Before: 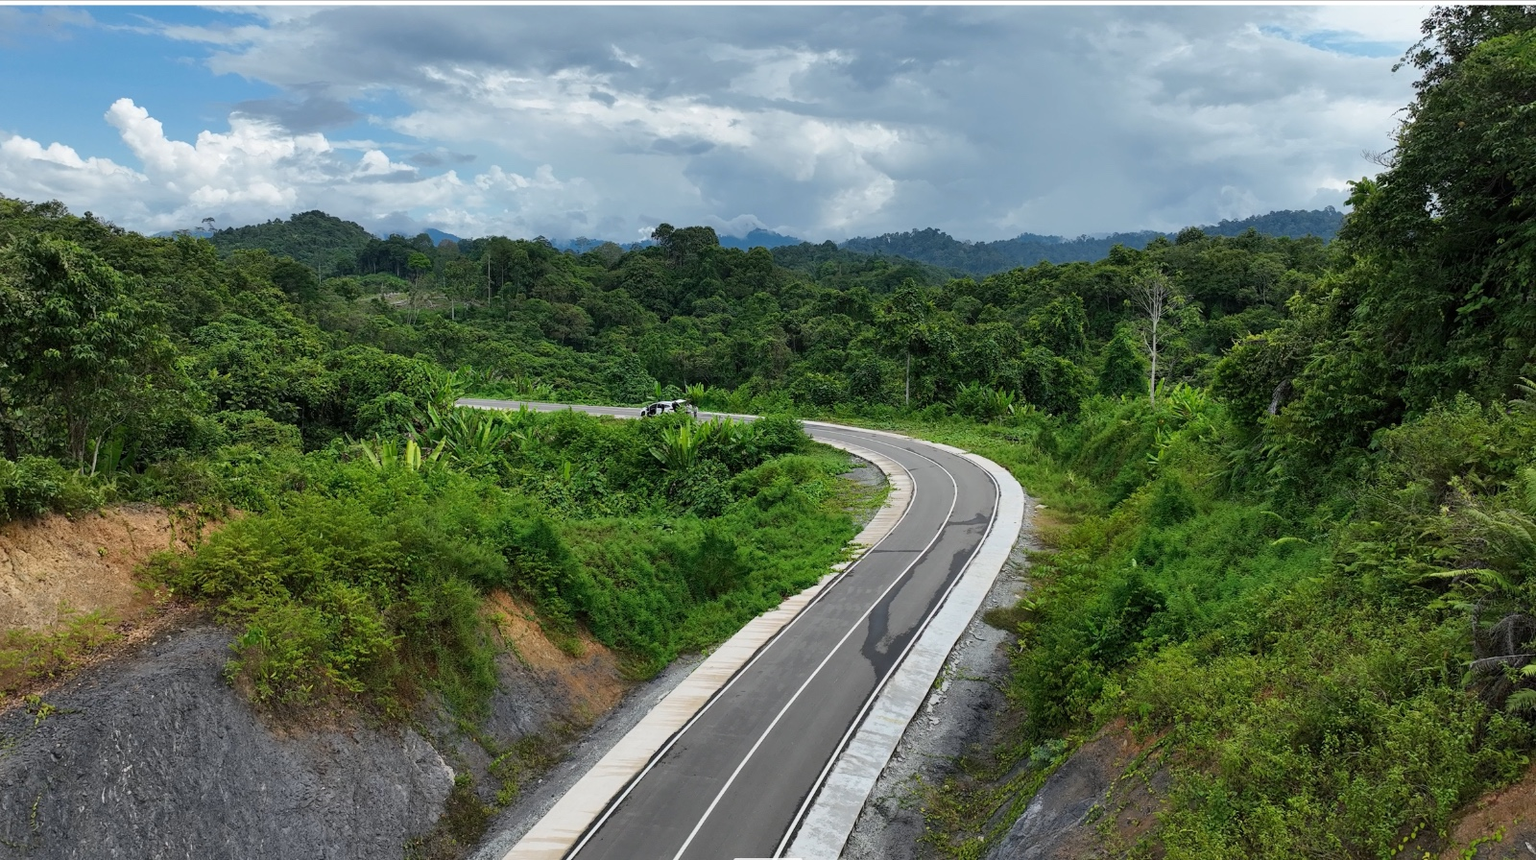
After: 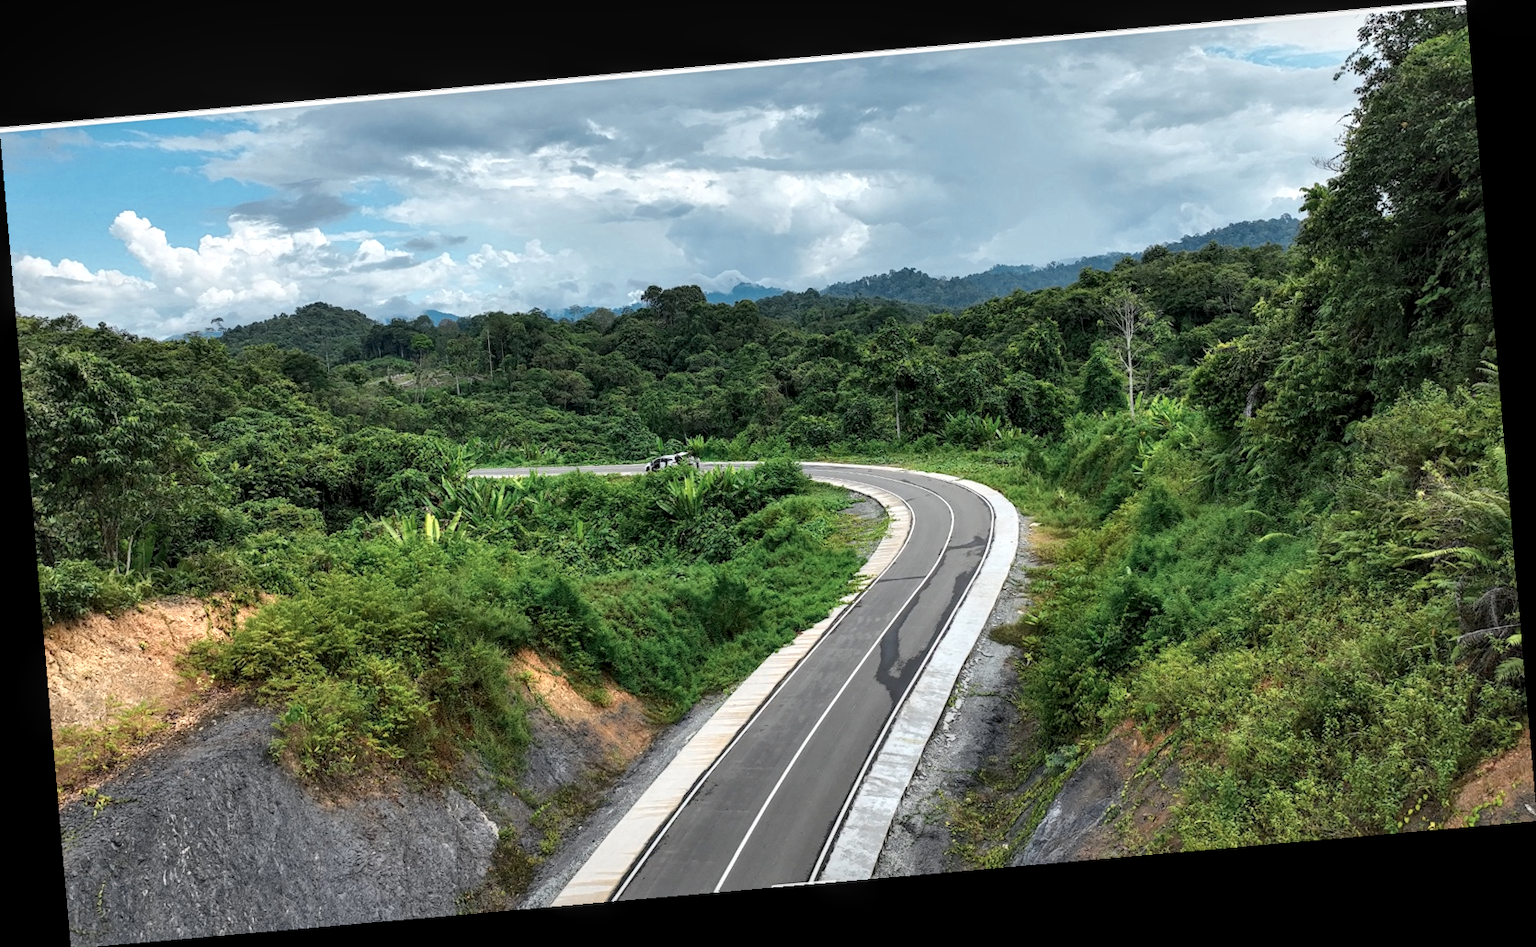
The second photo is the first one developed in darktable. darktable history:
exposure: exposure 0.2 EV, compensate highlight preservation false
local contrast: detail 130%
color zones: curves: ch0 [(0.018, 0.548) (0.197, 0.654) (0.425, 0.447) (0.605, 0.658) (0.732, 0.579)]; ch1 [(0.105, 0.531) (0.224, 0.531) (0.386, 0.39) (0.618, 0.456) (0.732, 0.456) (0.956, 0.421)]; ch2 [(0.039, 0.583) (0.215, 0.465) (0.399, 0.544) (0.465, 0.548) (0.614, 0.447) (0.724, 0.43) (0.882, 0.623) (0.956, 0.632)]
rotate and perspective: rotation -4.98°, automatic cropping off
